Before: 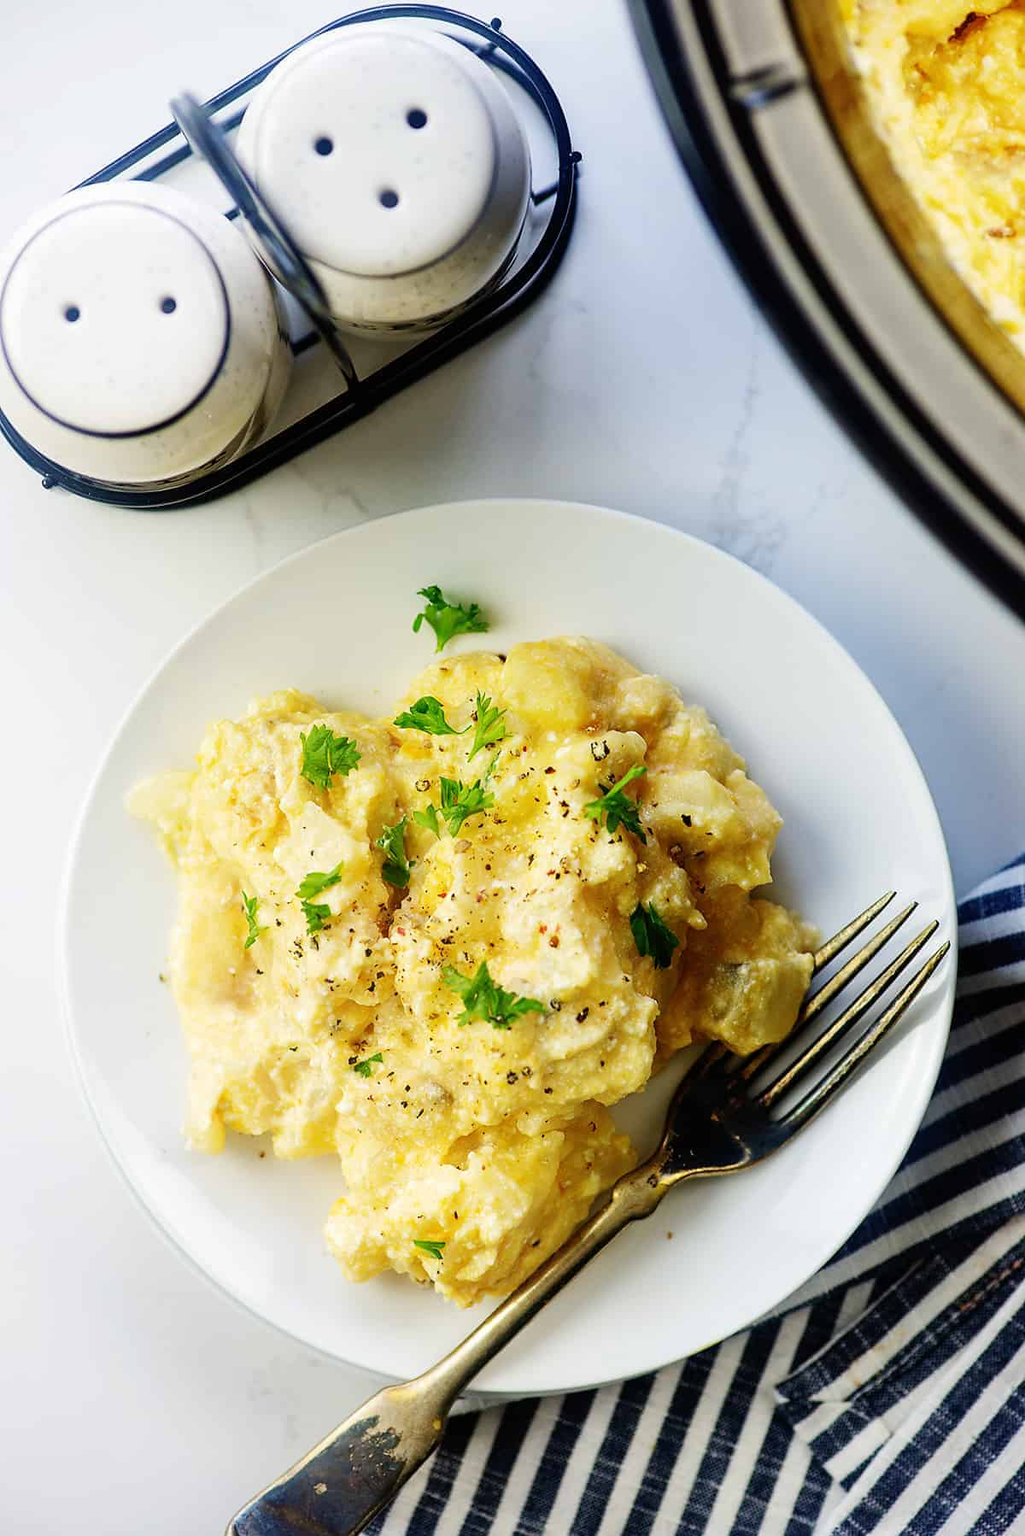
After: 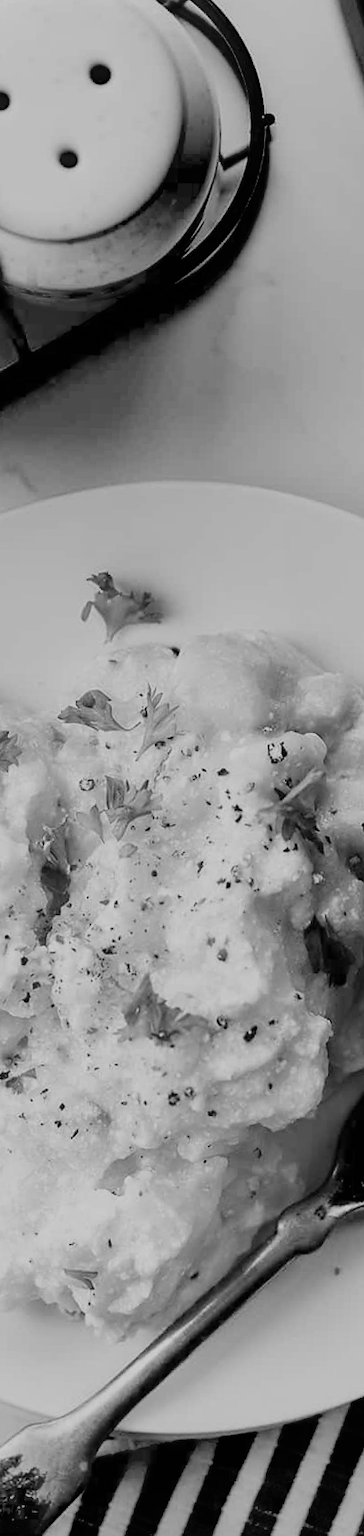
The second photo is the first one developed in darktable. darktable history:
filmic rgb: black relative exposure -13 EV, threshold 3 EV, target white luminance 85%, hardness 6.3, latitude 42.11%, contrast 0.858, shadows ↔ highlights balance 8.63%, color science v4 (2020), enable highlight reconstruction true
monochrome: a 32, b 64, size 2.3
exposure: black level correction 0.056, exposure -0.039 EV, compensate highlight preservation false
crop: left 33.36%, right 33.36%
white balance: red 0.984, blue 1.059
rotate and perspective: rotation 1.57°, crop left 0.018, crop right 0.982, crop top 0.039, crop bottom 0.961
